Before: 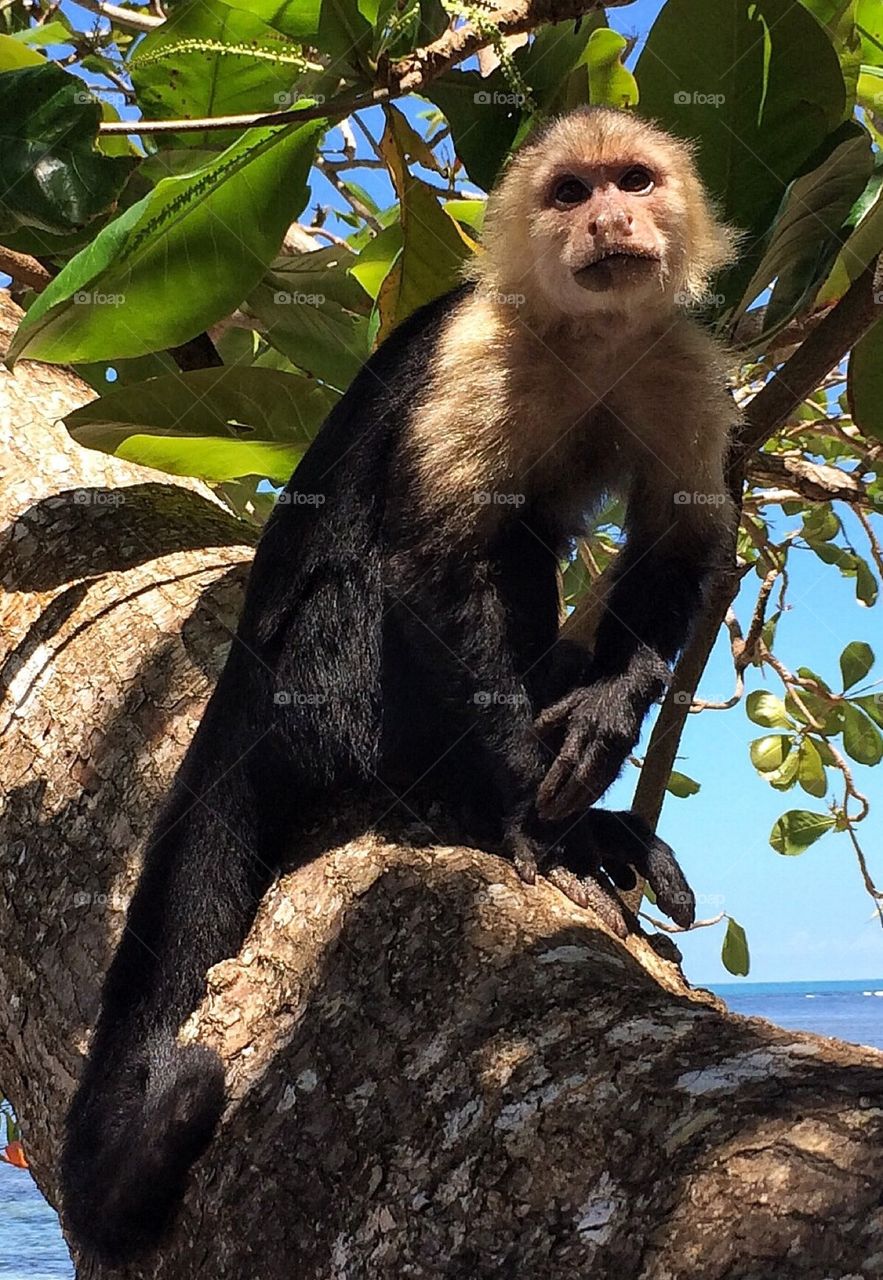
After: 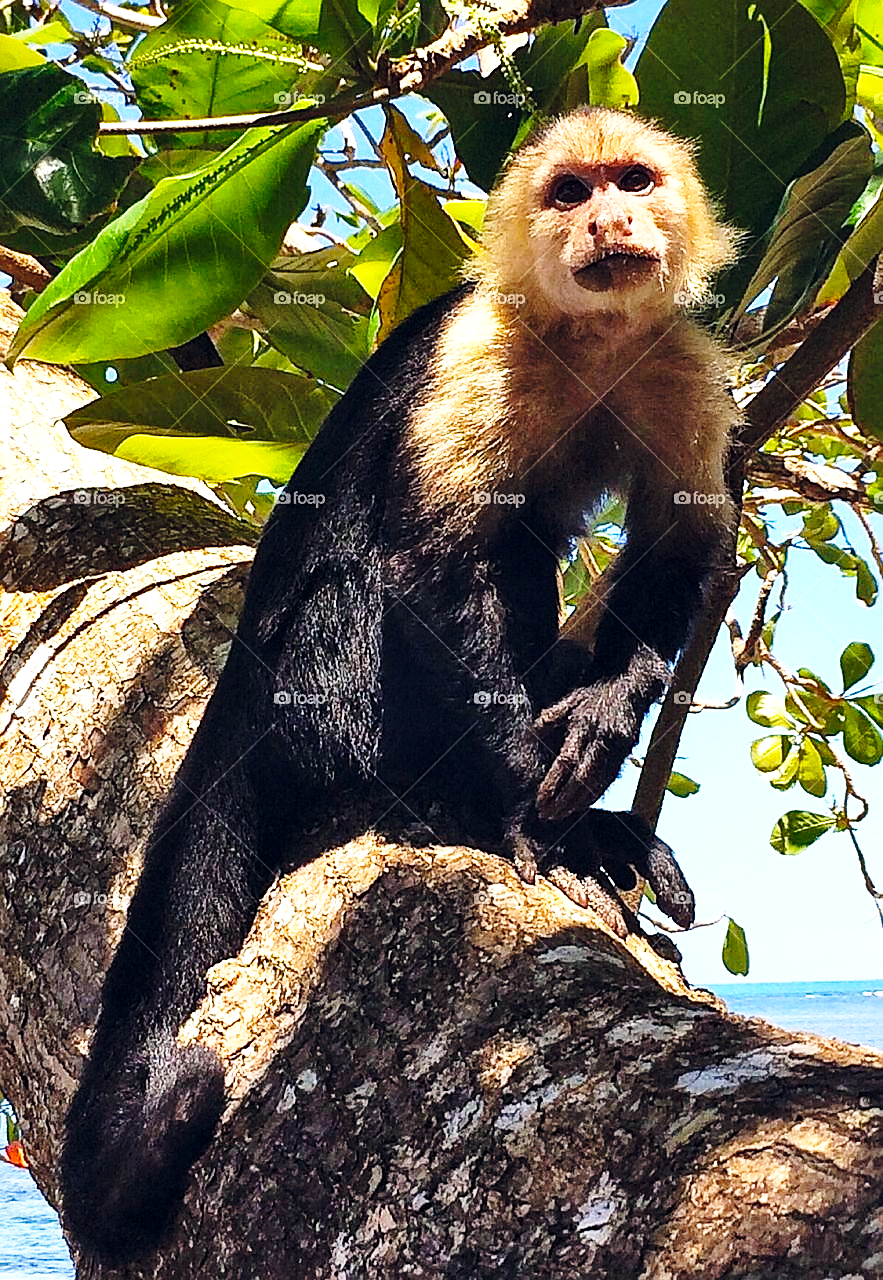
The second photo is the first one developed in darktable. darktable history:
shadows and highlights: low approximation 0.01, soften with gaussian
exposure: black level correction -0.001, exposure 0.08 EV, compensate highlight preservation false
base curve: curves: ch0 [(0, 0) (0.028, 0.03) (0.121, 0.232) (0.46, 0.748) (0.859, 0.968) (1, 1)], preserve colors none
sharpen: on, module defaults
color balance rgb: shadows lift › luminance -20.309%, global offset › chroma 0.054%, global offset › hue 254.3°, perceptual saturation grading › global saturation 30.662%, perceptual brilliance grading › global brilliance 12.388%
